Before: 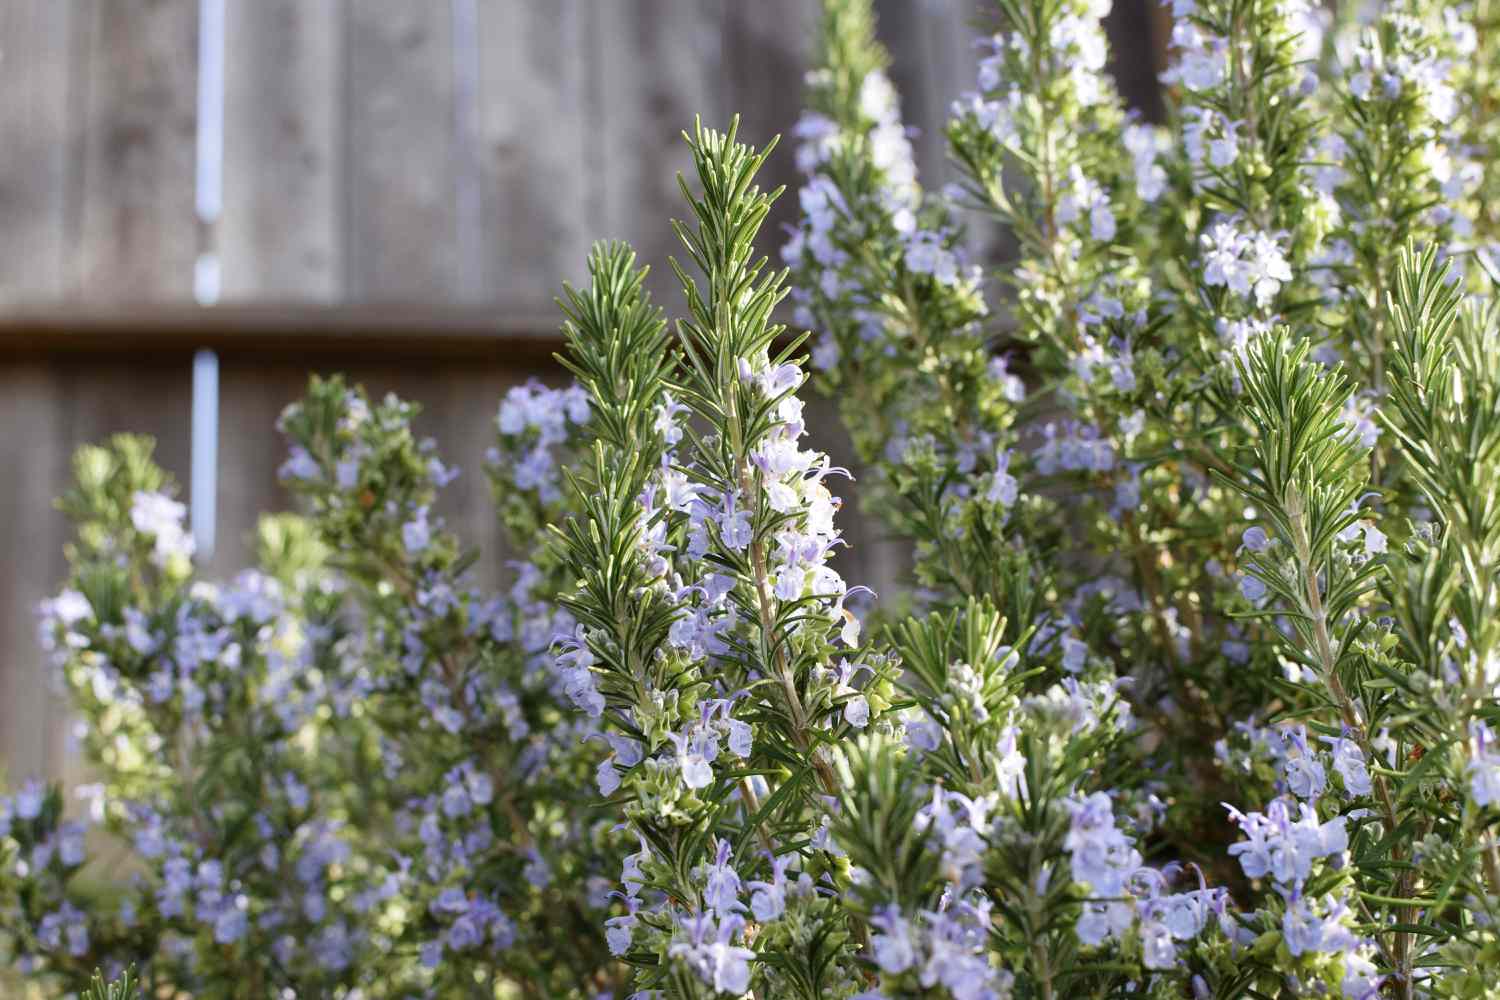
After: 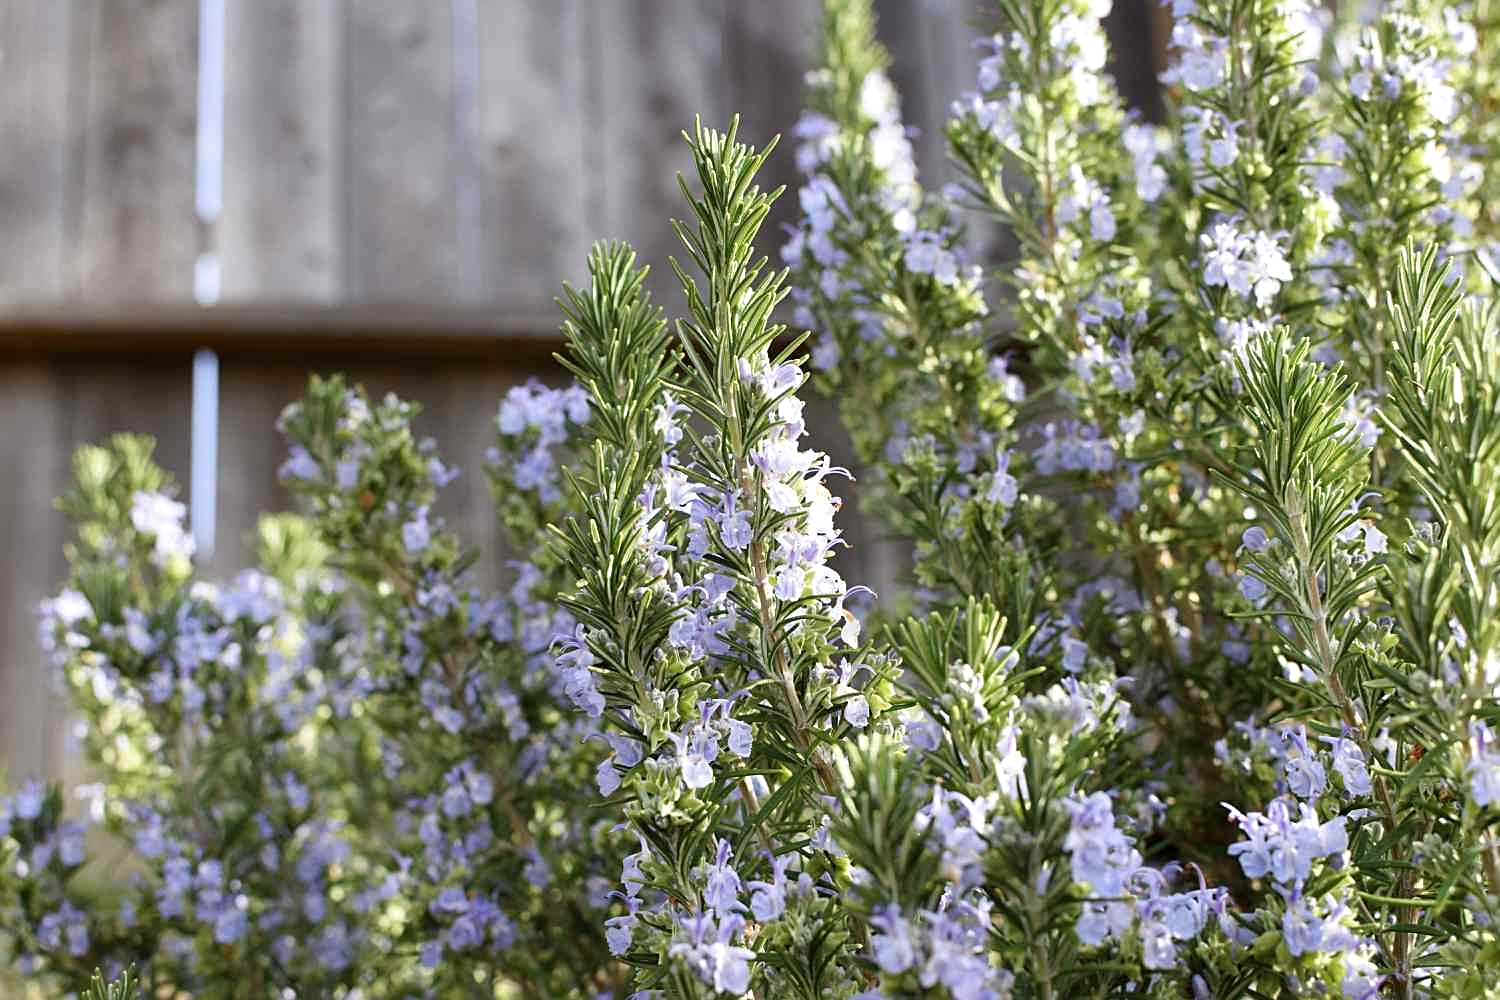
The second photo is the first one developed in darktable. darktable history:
sharpen: on, module defaults
exposure: black level correction 0.001, exposure 0.14 EV, compensate highlight preservation false
